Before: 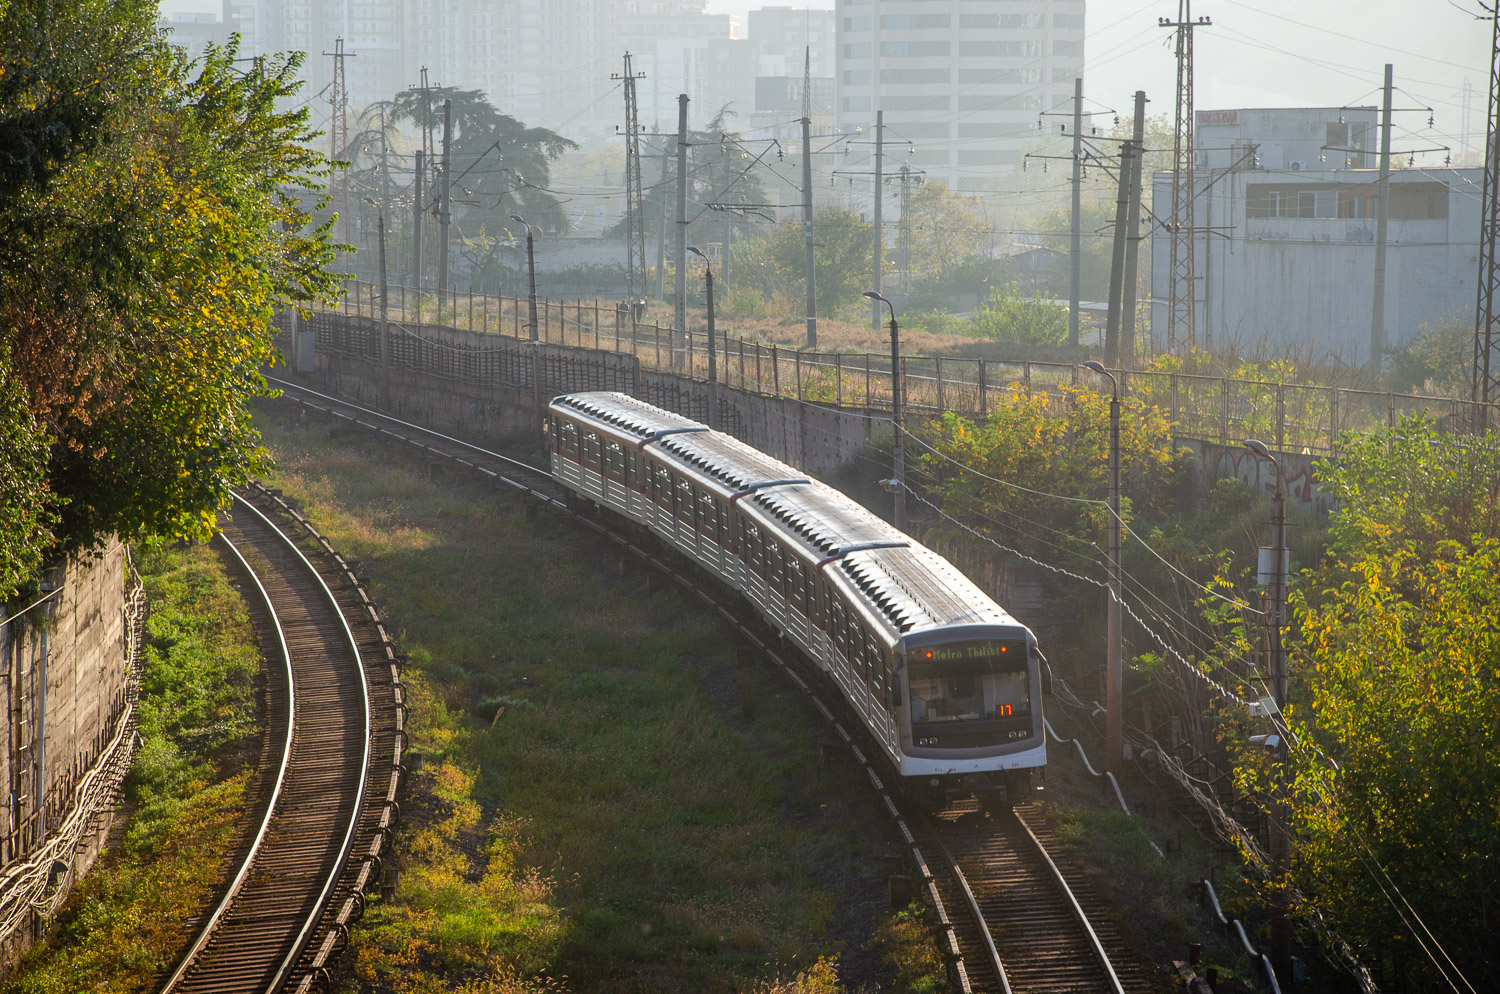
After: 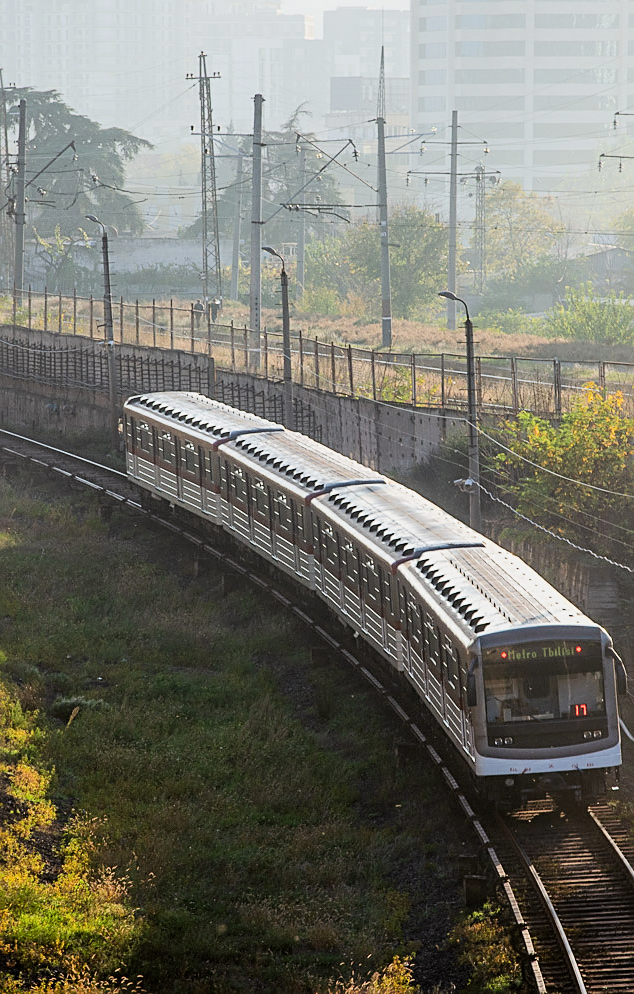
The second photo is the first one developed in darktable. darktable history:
exposure: black level correction 0.003, exposure 0.383 EV, compensate highlight preservation false
filmic rgb: black relative exposure -16 EV, white relative exposure 5.33 EV, hardness 5.91, contrast 1.242
sharpen: on, module defaults
crop: left 28.392%, right 29.309%
